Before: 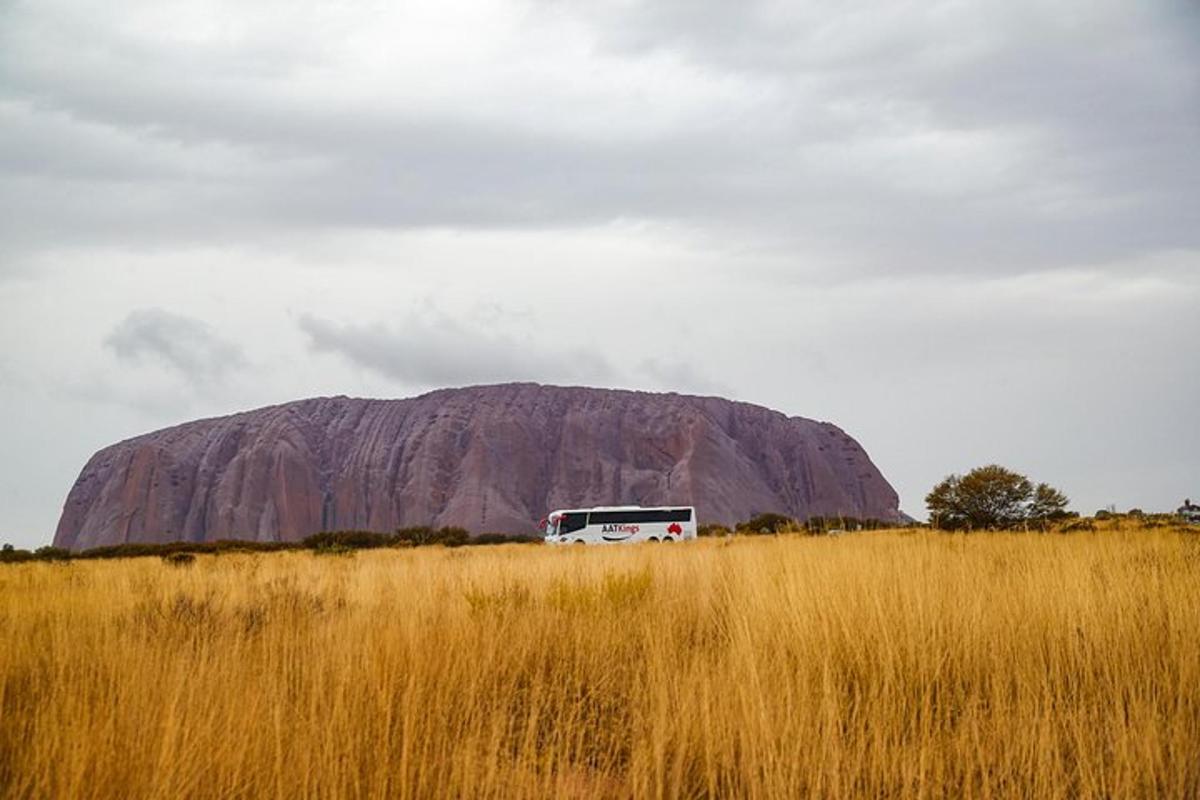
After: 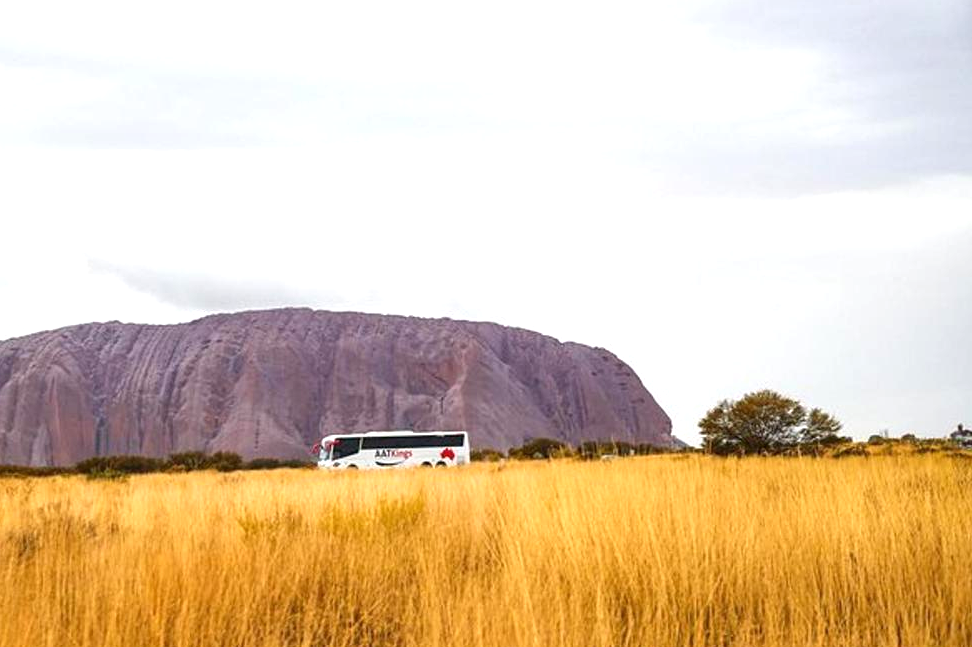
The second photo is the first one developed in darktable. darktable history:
crop: left 18.926%, top 9.42%, right 0%, bottom 9.612%
exposure: exposure 0.771 EV, compensate highlight preservation false
